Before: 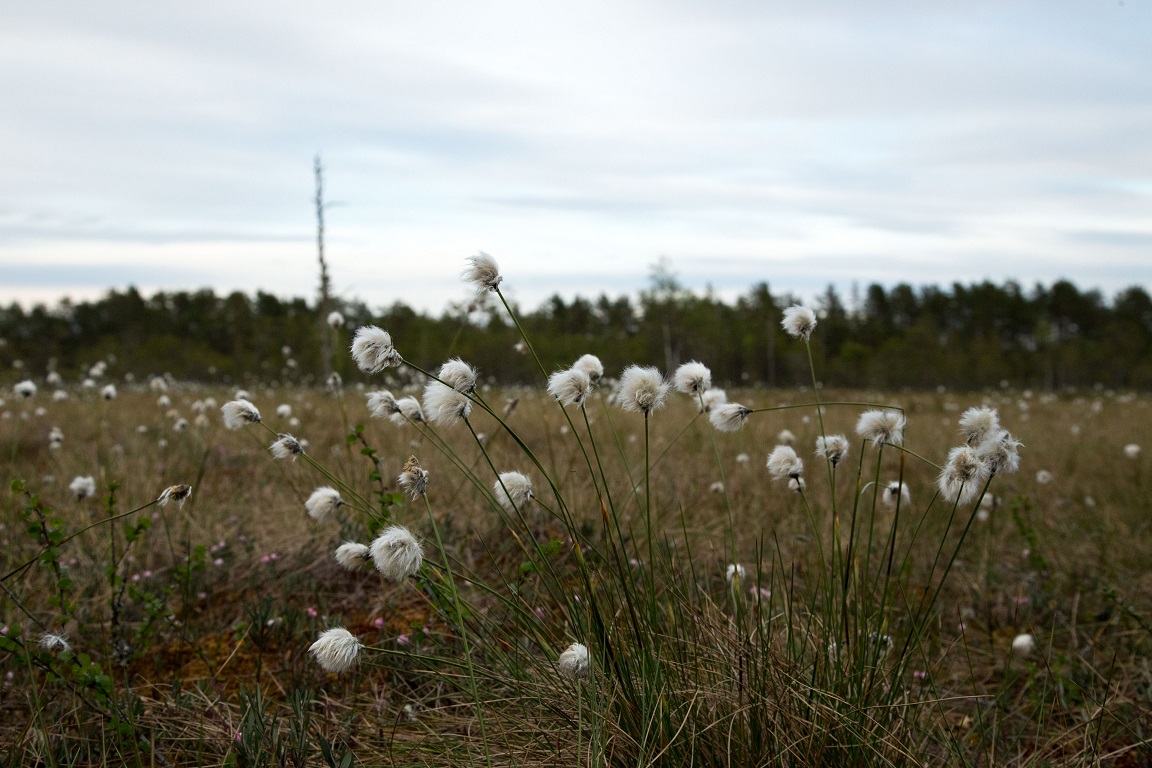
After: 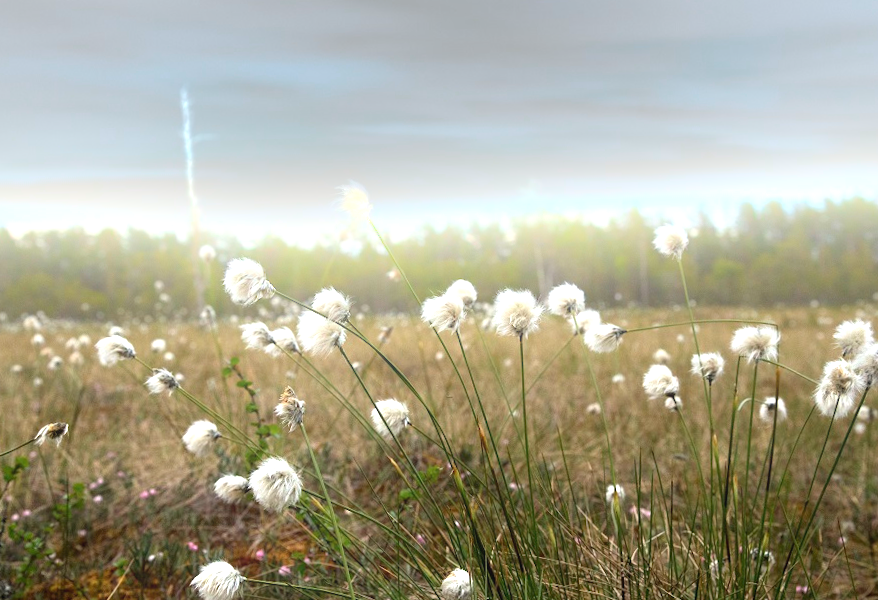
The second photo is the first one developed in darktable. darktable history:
exposure: black level correction 0, exposure 1.45 EV, compensate exposure bias true, compensate highlight preservation false
crop and rotate: left 11.831%, top 11.346%, right 13.429%, bottom 13.899%
rotate and perspective: rotation -1.77°, lens shift (horizontal) 0.004, automatic cropping off
bloom: on, module defaults
